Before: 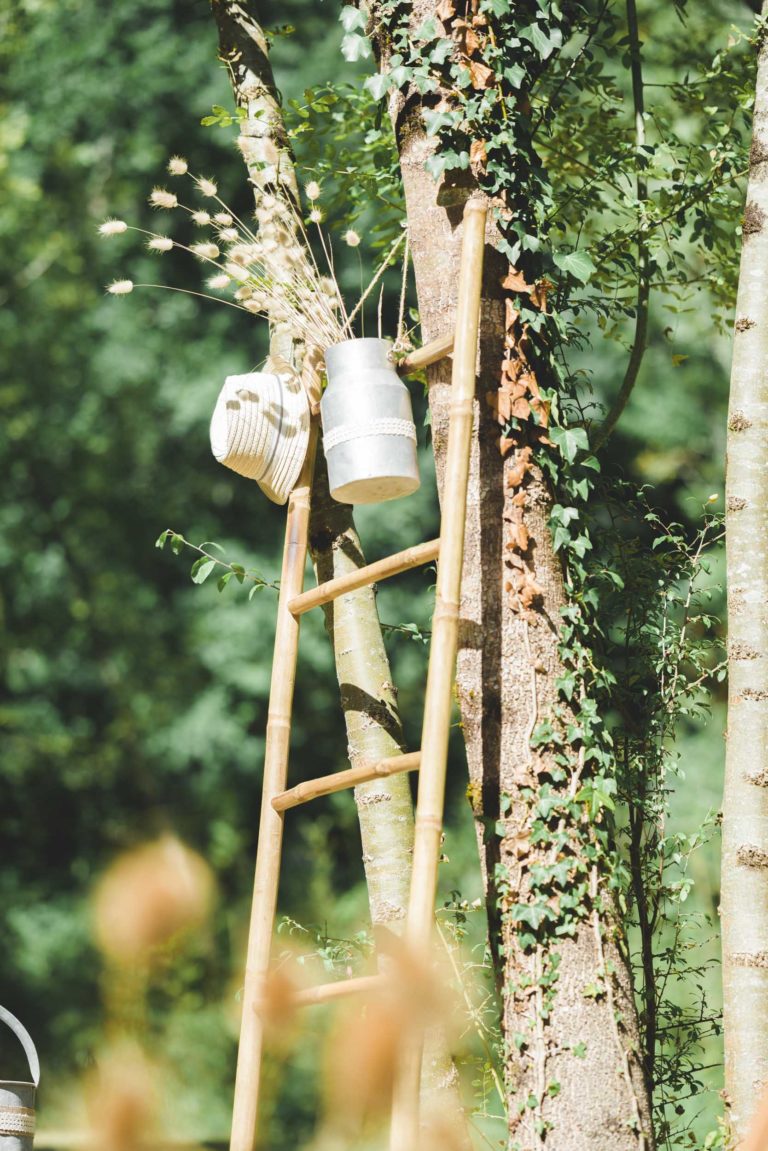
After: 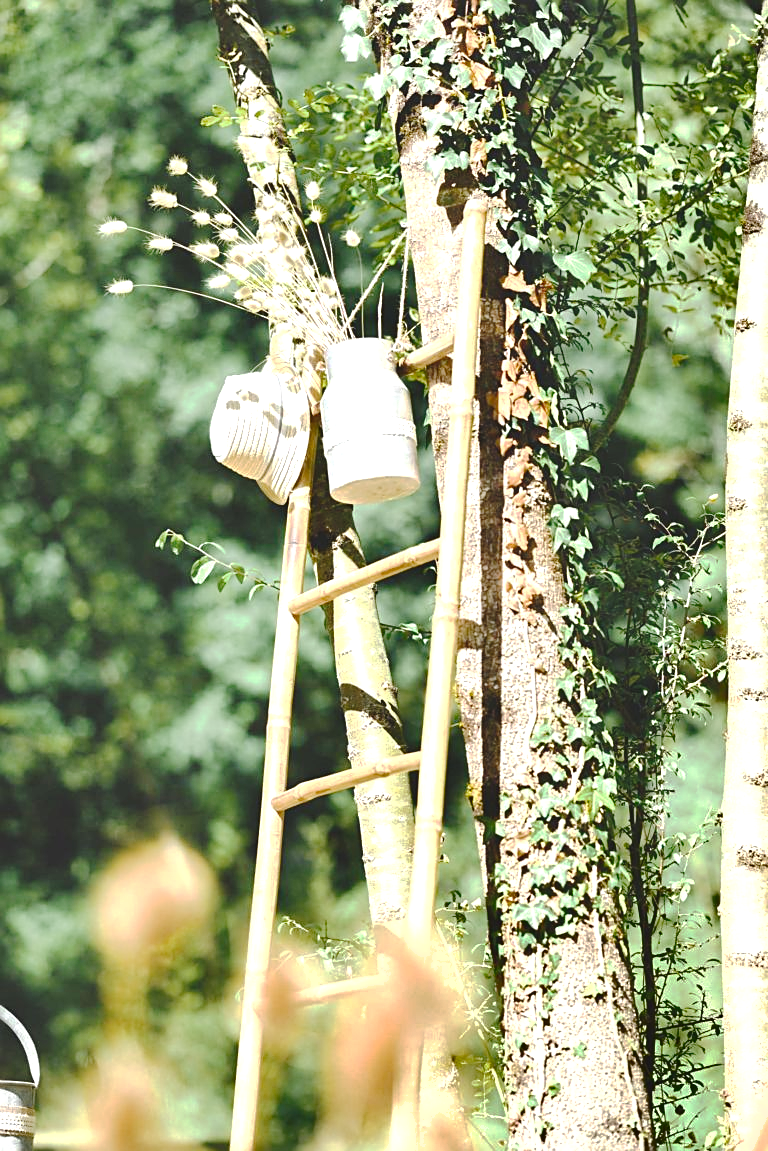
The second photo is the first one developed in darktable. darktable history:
shadows and highlights: shadows 24.81, highlights -48.31, soften with gaussian
sharpen: on, module defaults
tone curve: curves: ch0 [(0, 0) (0.003, 0.077) (0.011, 0.08) (0.025, 0.083) (0.044, 0.095) (0.069, 0.106) (0.1, 0.12) (0.136, 0.144) (0.177, 0.185) (0.224, 0.231) (0.277, 0.297) (0.335, 0.382) (0.399, 0.471) (0.468, 0.553) (0.543, 0.623) (0.623, 0.689) (0.709, 0.75) (0.801, 0.81) (0.898, 0.873) (1, 1)], preserve colors none
exposure: black level correction 0, exposure 0.702 EV, compensate highlight preservation false
